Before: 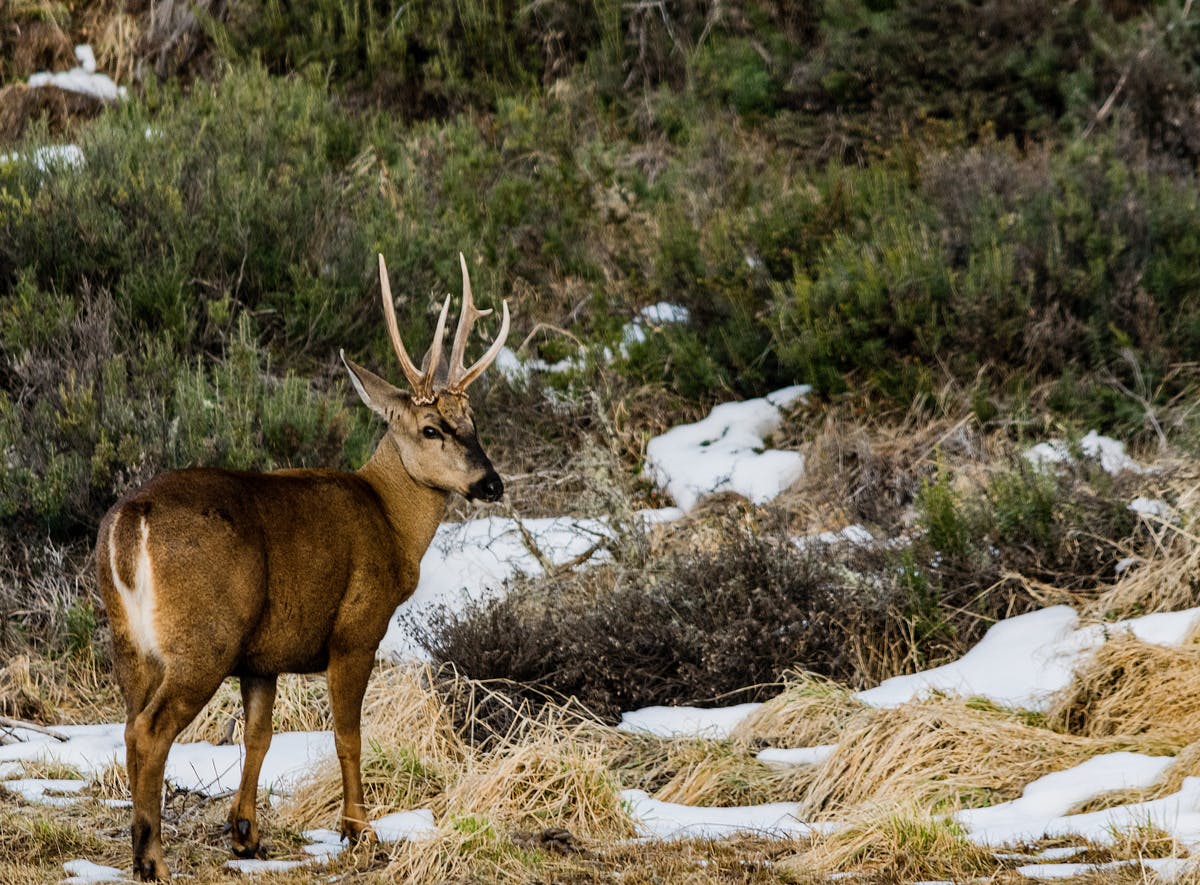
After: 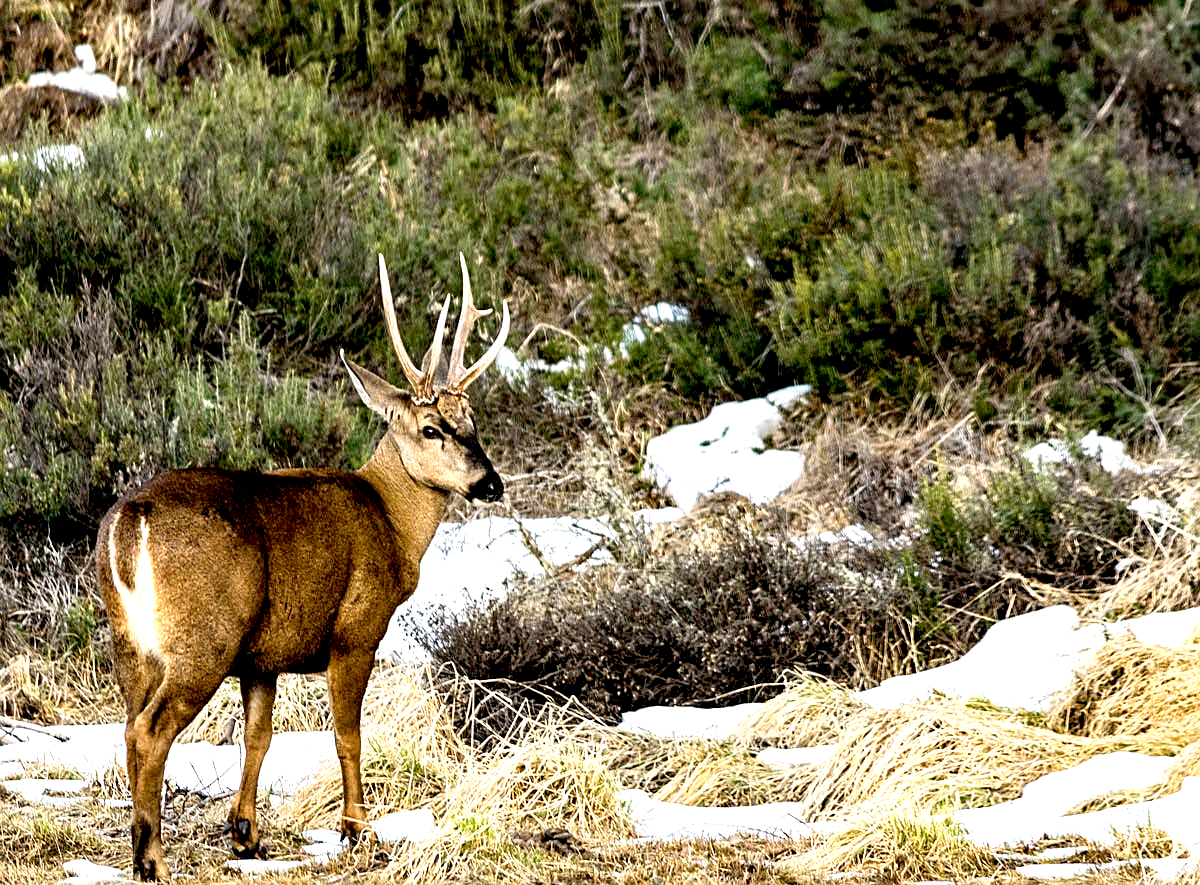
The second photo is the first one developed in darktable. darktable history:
exposure: black level correction 0.01, exposure 1 EV, compensate highlight preservation false
sharpen: on, module defaults
color zones: curves: ch0 [(0, 0.558) (0.143, 0.559) (0.286, 0.529) (0.429, 0.505) (0.571, 0.5) (0.714, 0.5) (0.857, 0.5) (1, 0.558)]; ch1 [(0, 0.469) (0.01, 0.469) (0.12, 0.446) (0.248, 0.469) (0.5, 0.5) (0.748, 0.5) (0.99, 0.469) (1, 0.469)]
